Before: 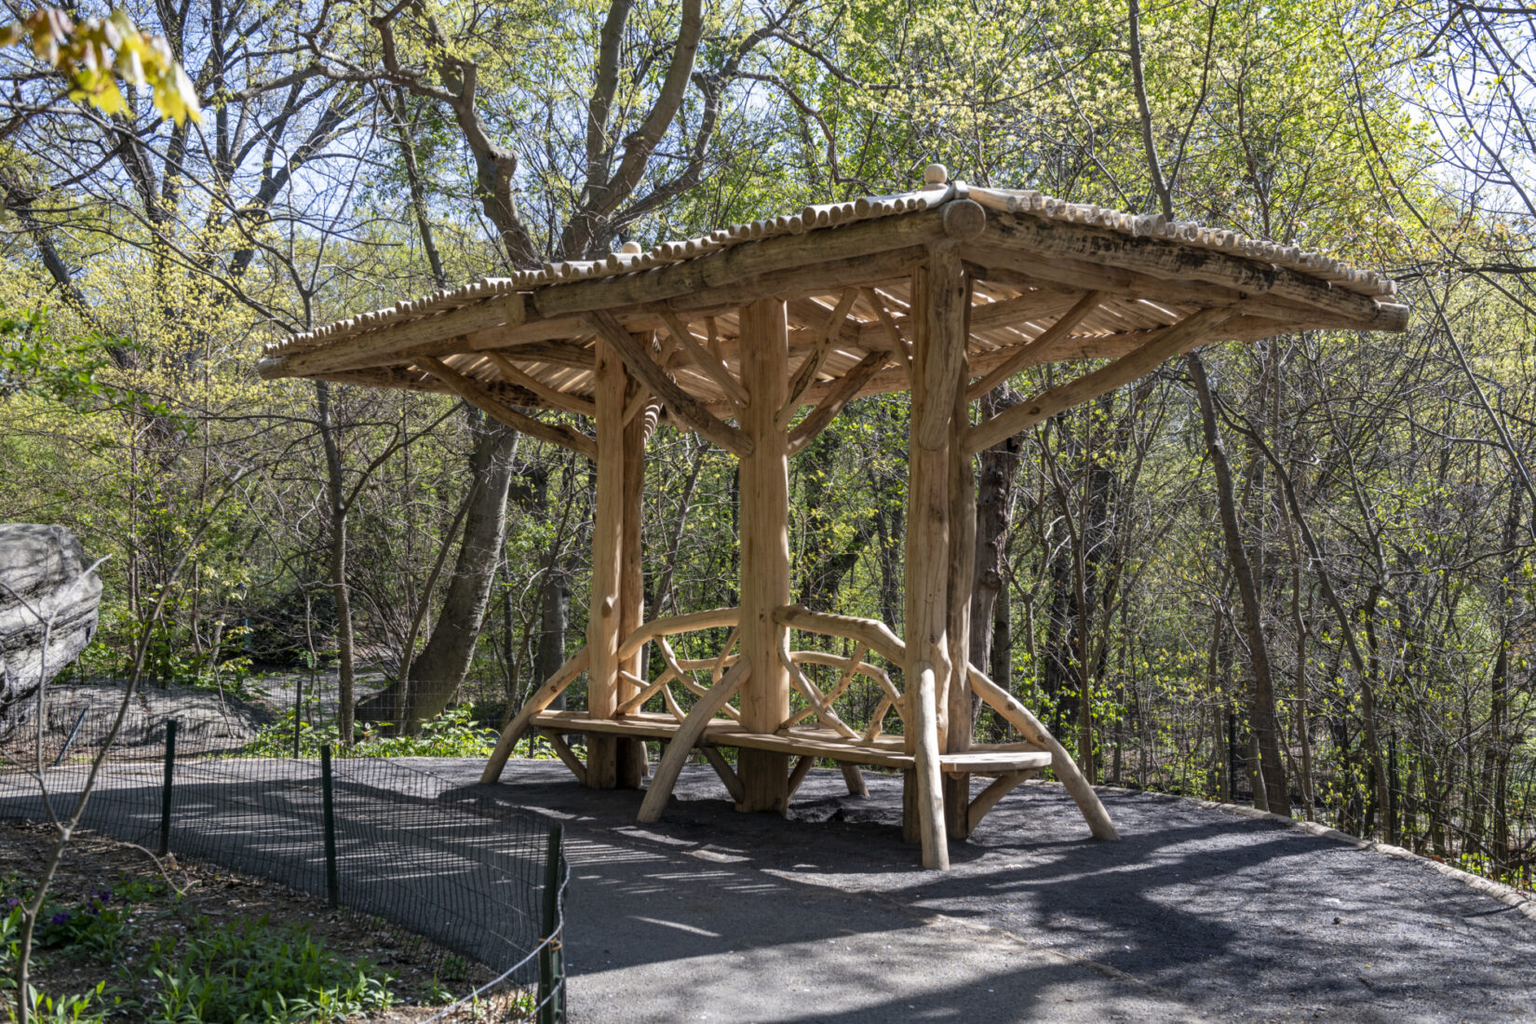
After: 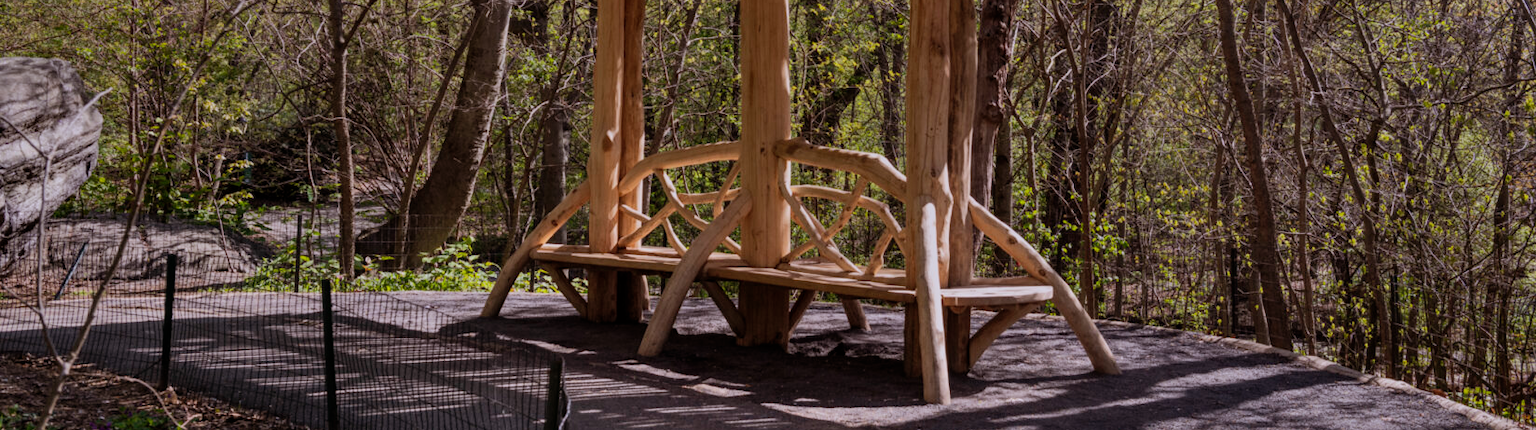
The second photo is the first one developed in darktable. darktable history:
exposure: black level correction 0, exposure -0.721 EV, compensate highlight preservation false
crop: top 45.551%, bottom 12.262%
shadows and highlights: radius 108.52, shadows 44.07, highlights -67.8, low approximation 0.01, soften with gaussian
rgb levels: mode RGB, independent channels, levels [[0, 0.5, 1], [0, 0.521, 1], [0, 0.536, 1]]
color calibration: illuminant as shot in camera, x 0.358, y 0.373, temperature 4628.91 K
